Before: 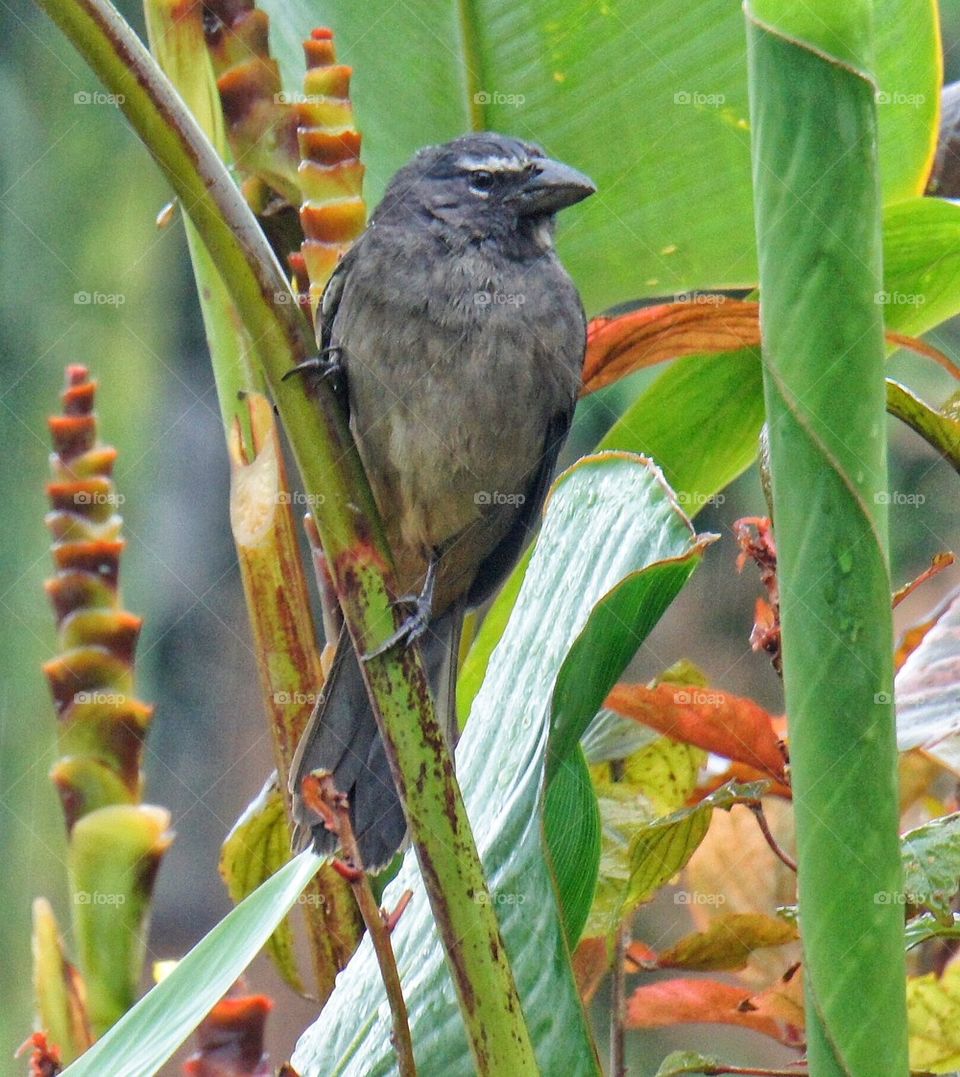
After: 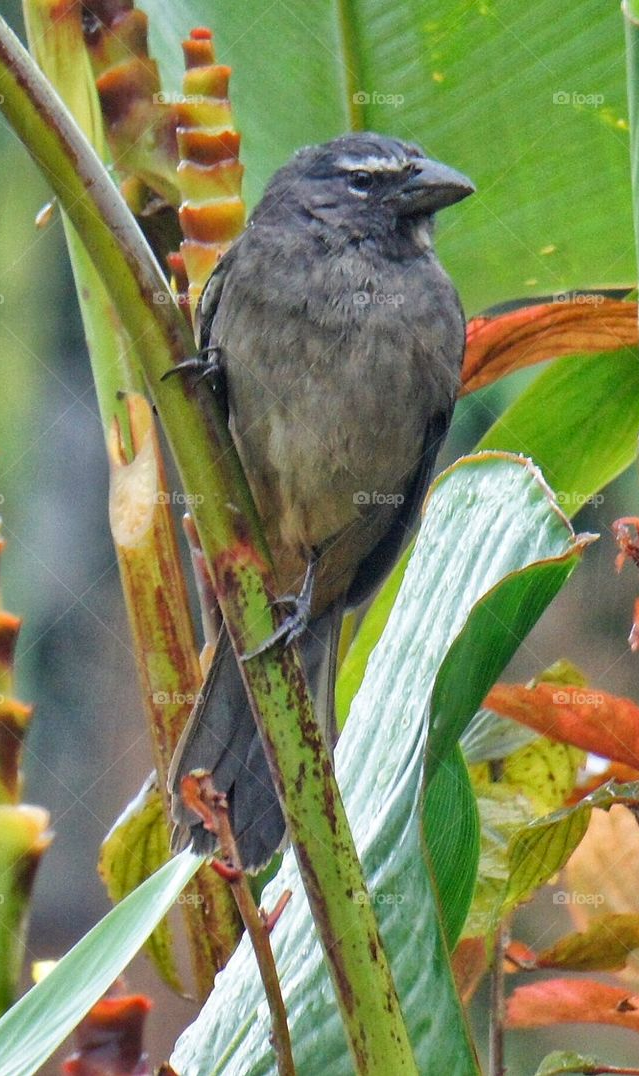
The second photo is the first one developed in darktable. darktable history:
crop and rotate: left 12.673%, right 20.66%
shadows and highlights: radius 118.69, shadows 42.21, highlights -61.56, soften with gaussian
